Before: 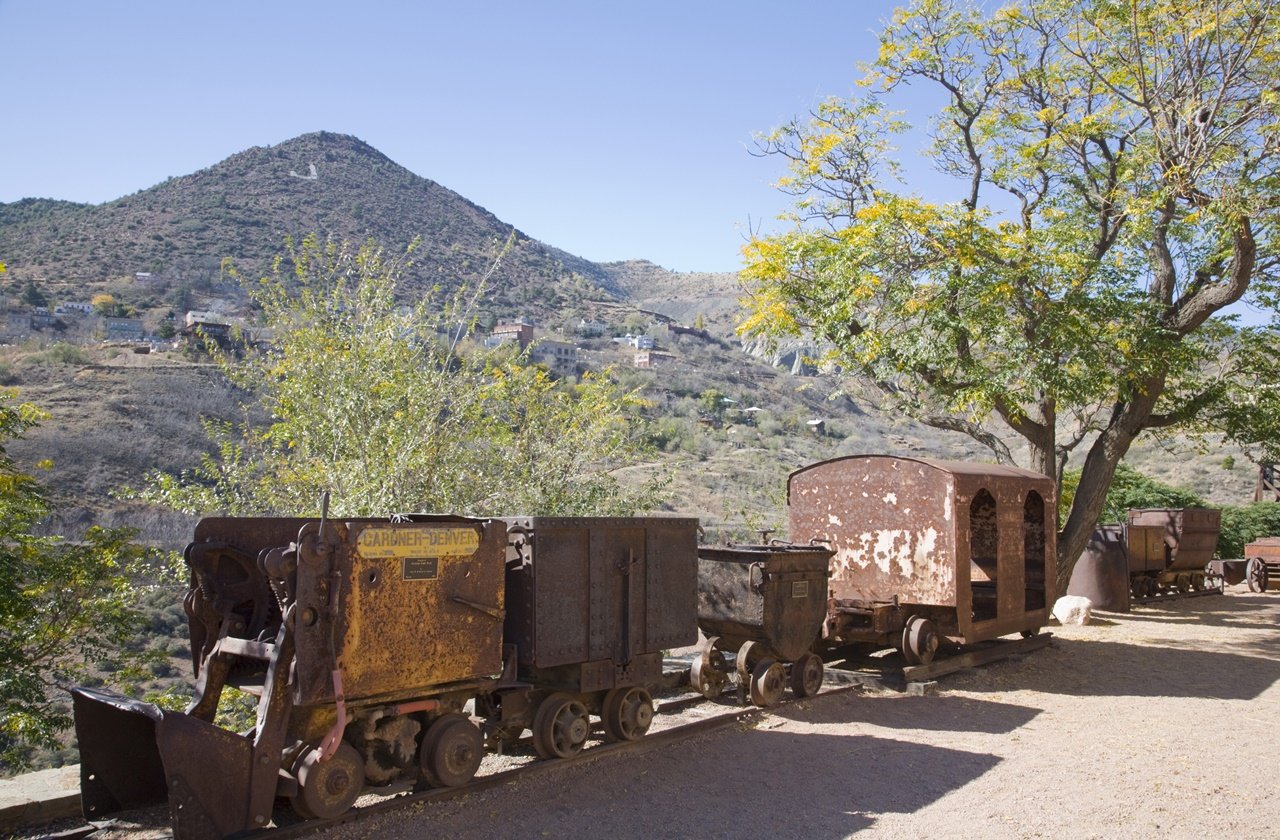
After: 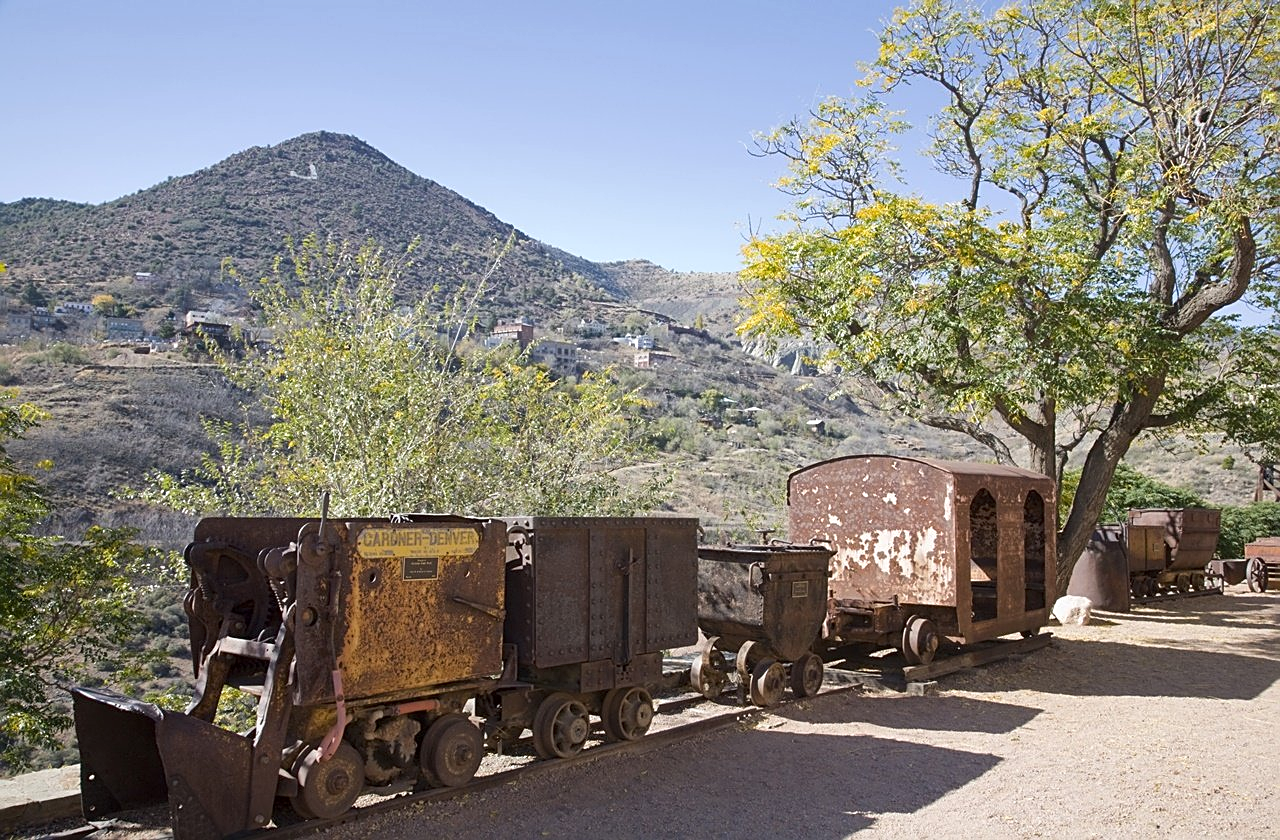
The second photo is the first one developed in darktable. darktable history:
sharpen: on, module defaults
local contrast: mode bilateral grid, contrast 20, coarseness 50, detail 119%, midtone range 0.2
